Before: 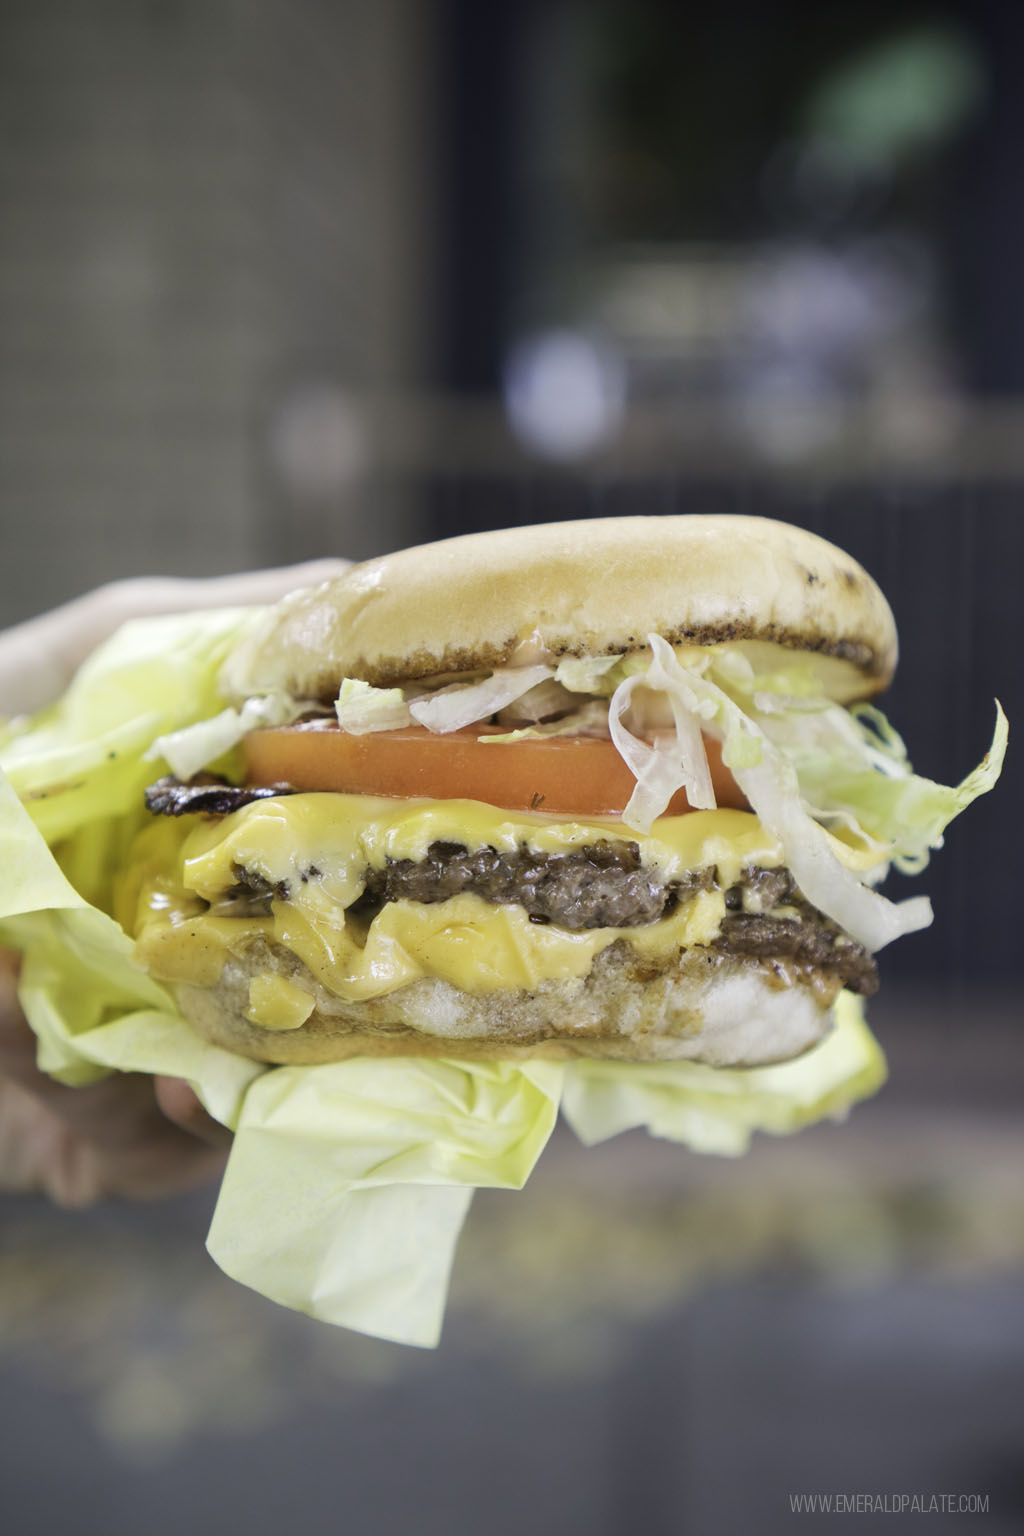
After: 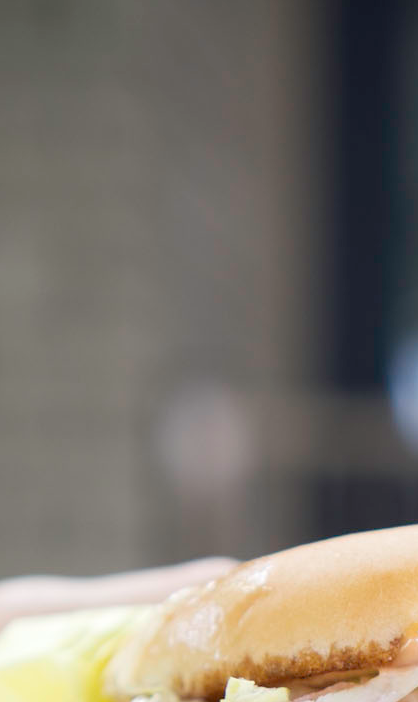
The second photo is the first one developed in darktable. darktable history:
crop and rotate: left 11.134%, top 0.067%, right 47.951%, bottom 54.218%
